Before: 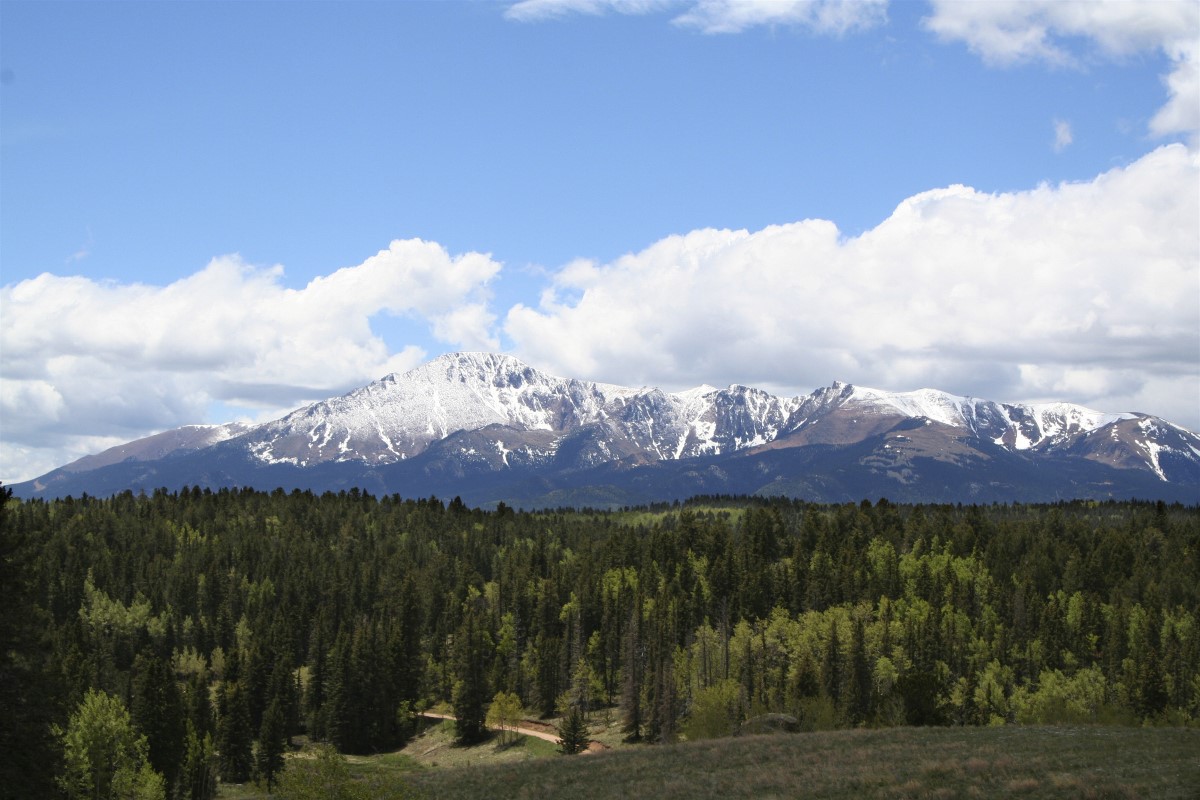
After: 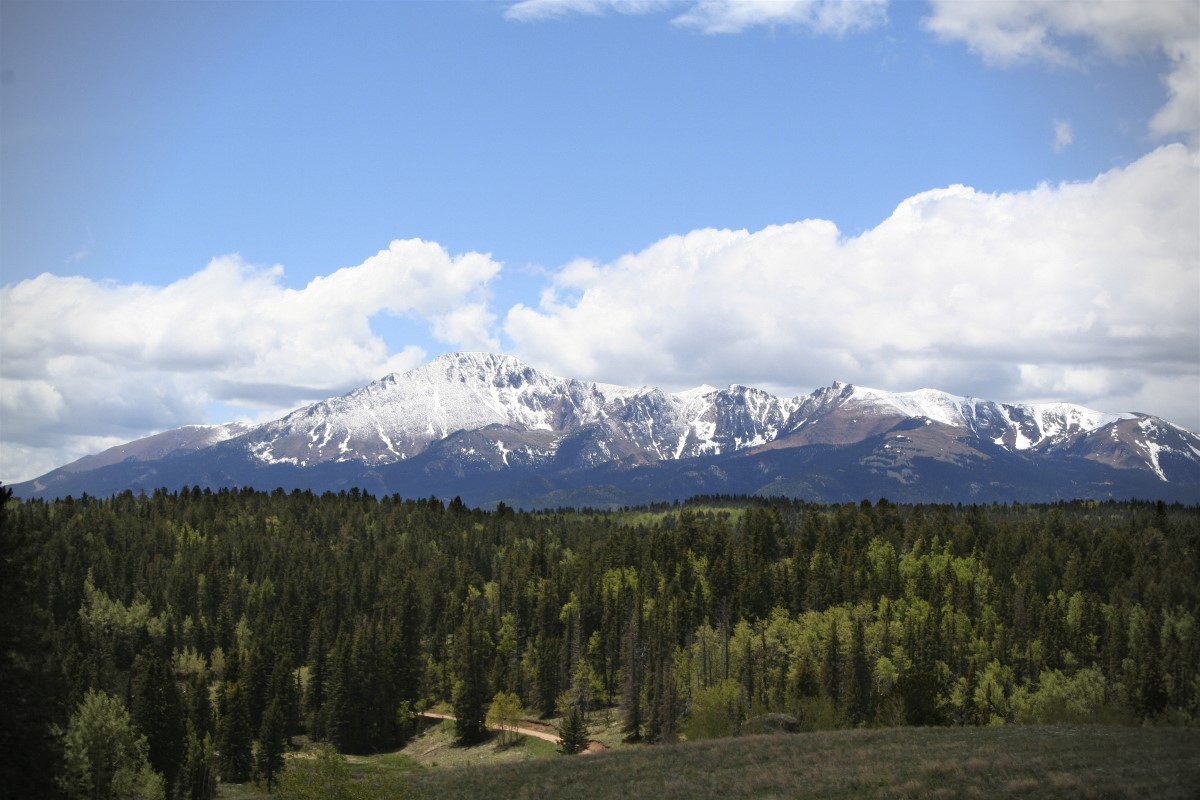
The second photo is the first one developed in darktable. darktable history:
vignetting: fall-off radius 45.64%
